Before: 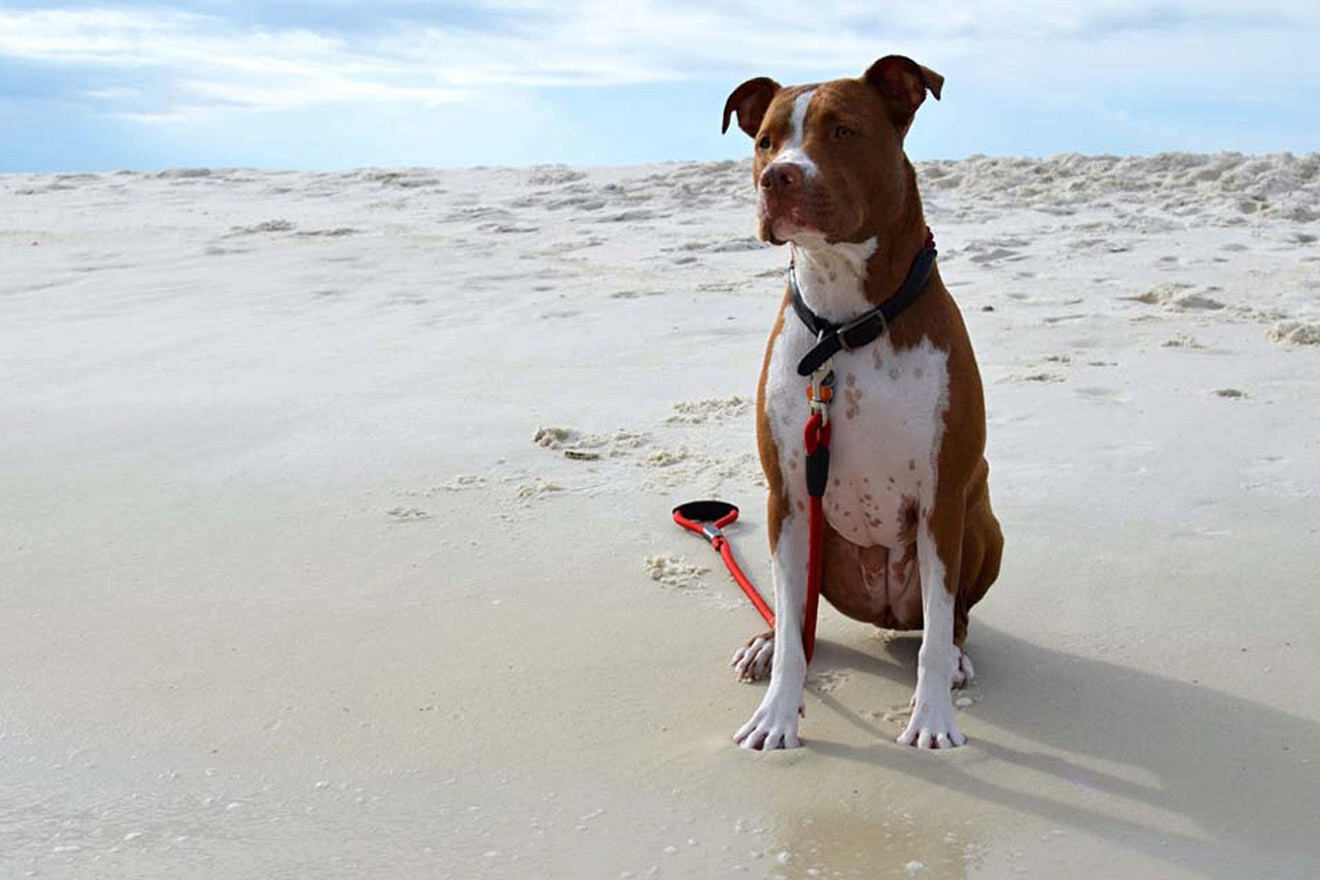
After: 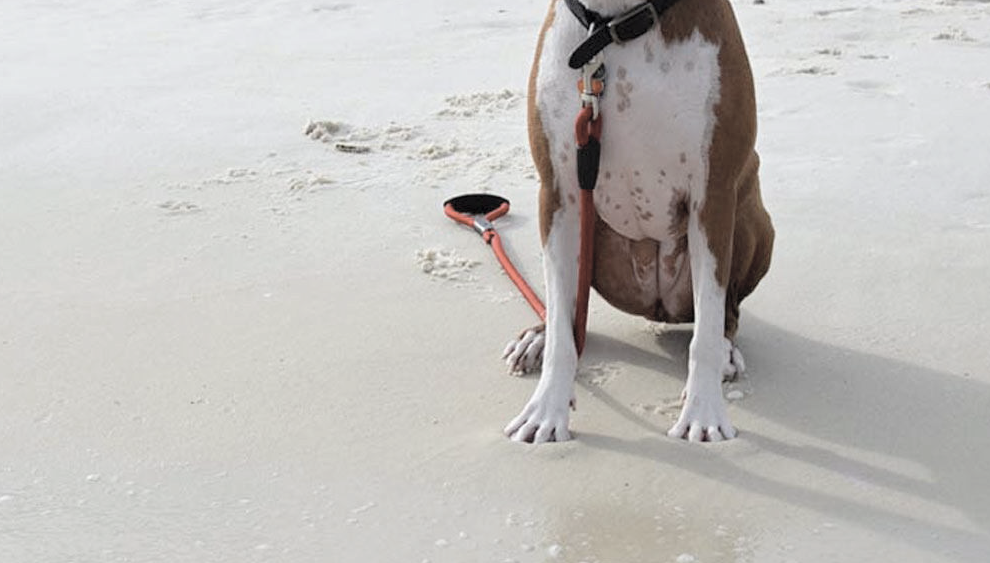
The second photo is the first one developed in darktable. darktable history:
crop and rotate: left 17.366%, top 34.954%, right 7.579%, bottom 1.041%
contrast brightness saturation: brightness 0.186, saturation -0.484
